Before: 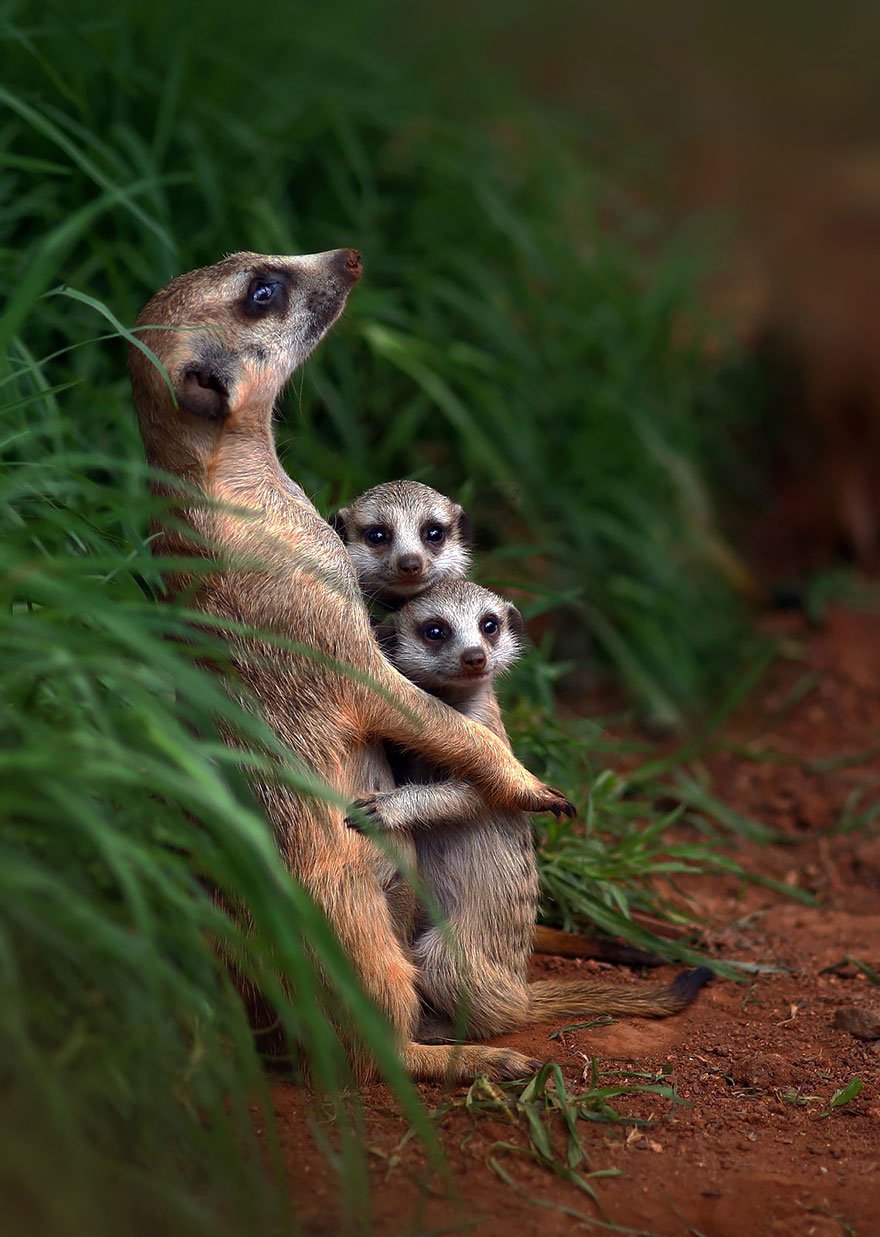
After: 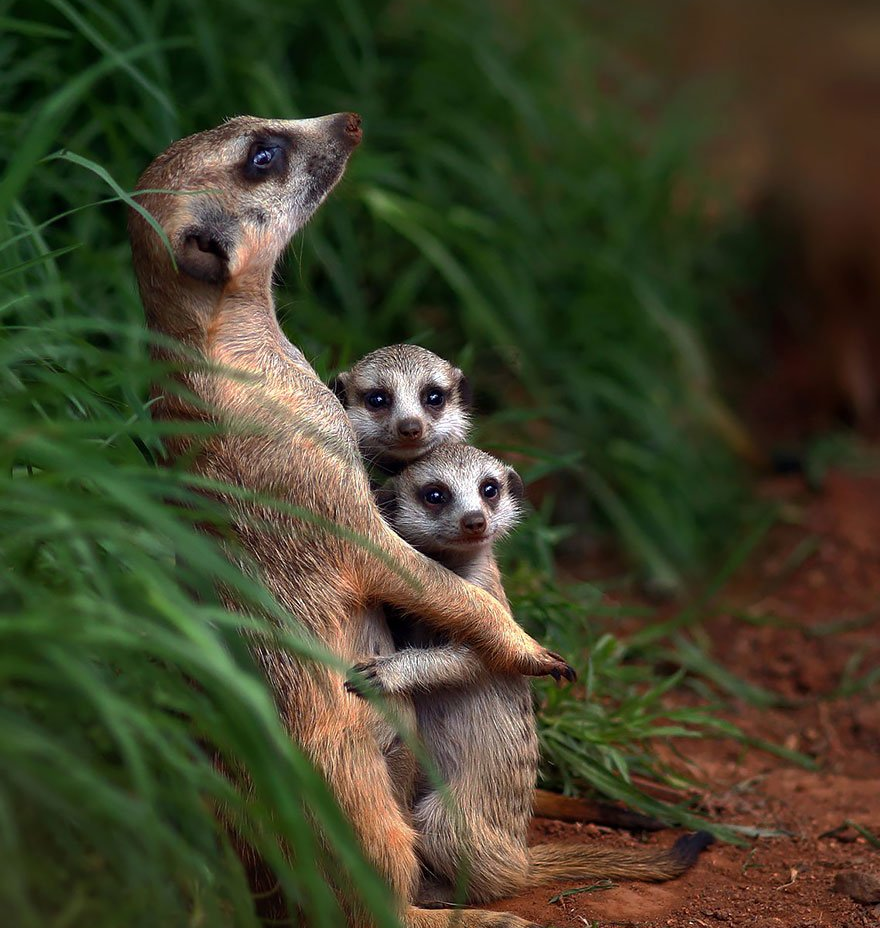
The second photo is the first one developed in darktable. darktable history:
crop: top 11.01%, bottom 13.93%
